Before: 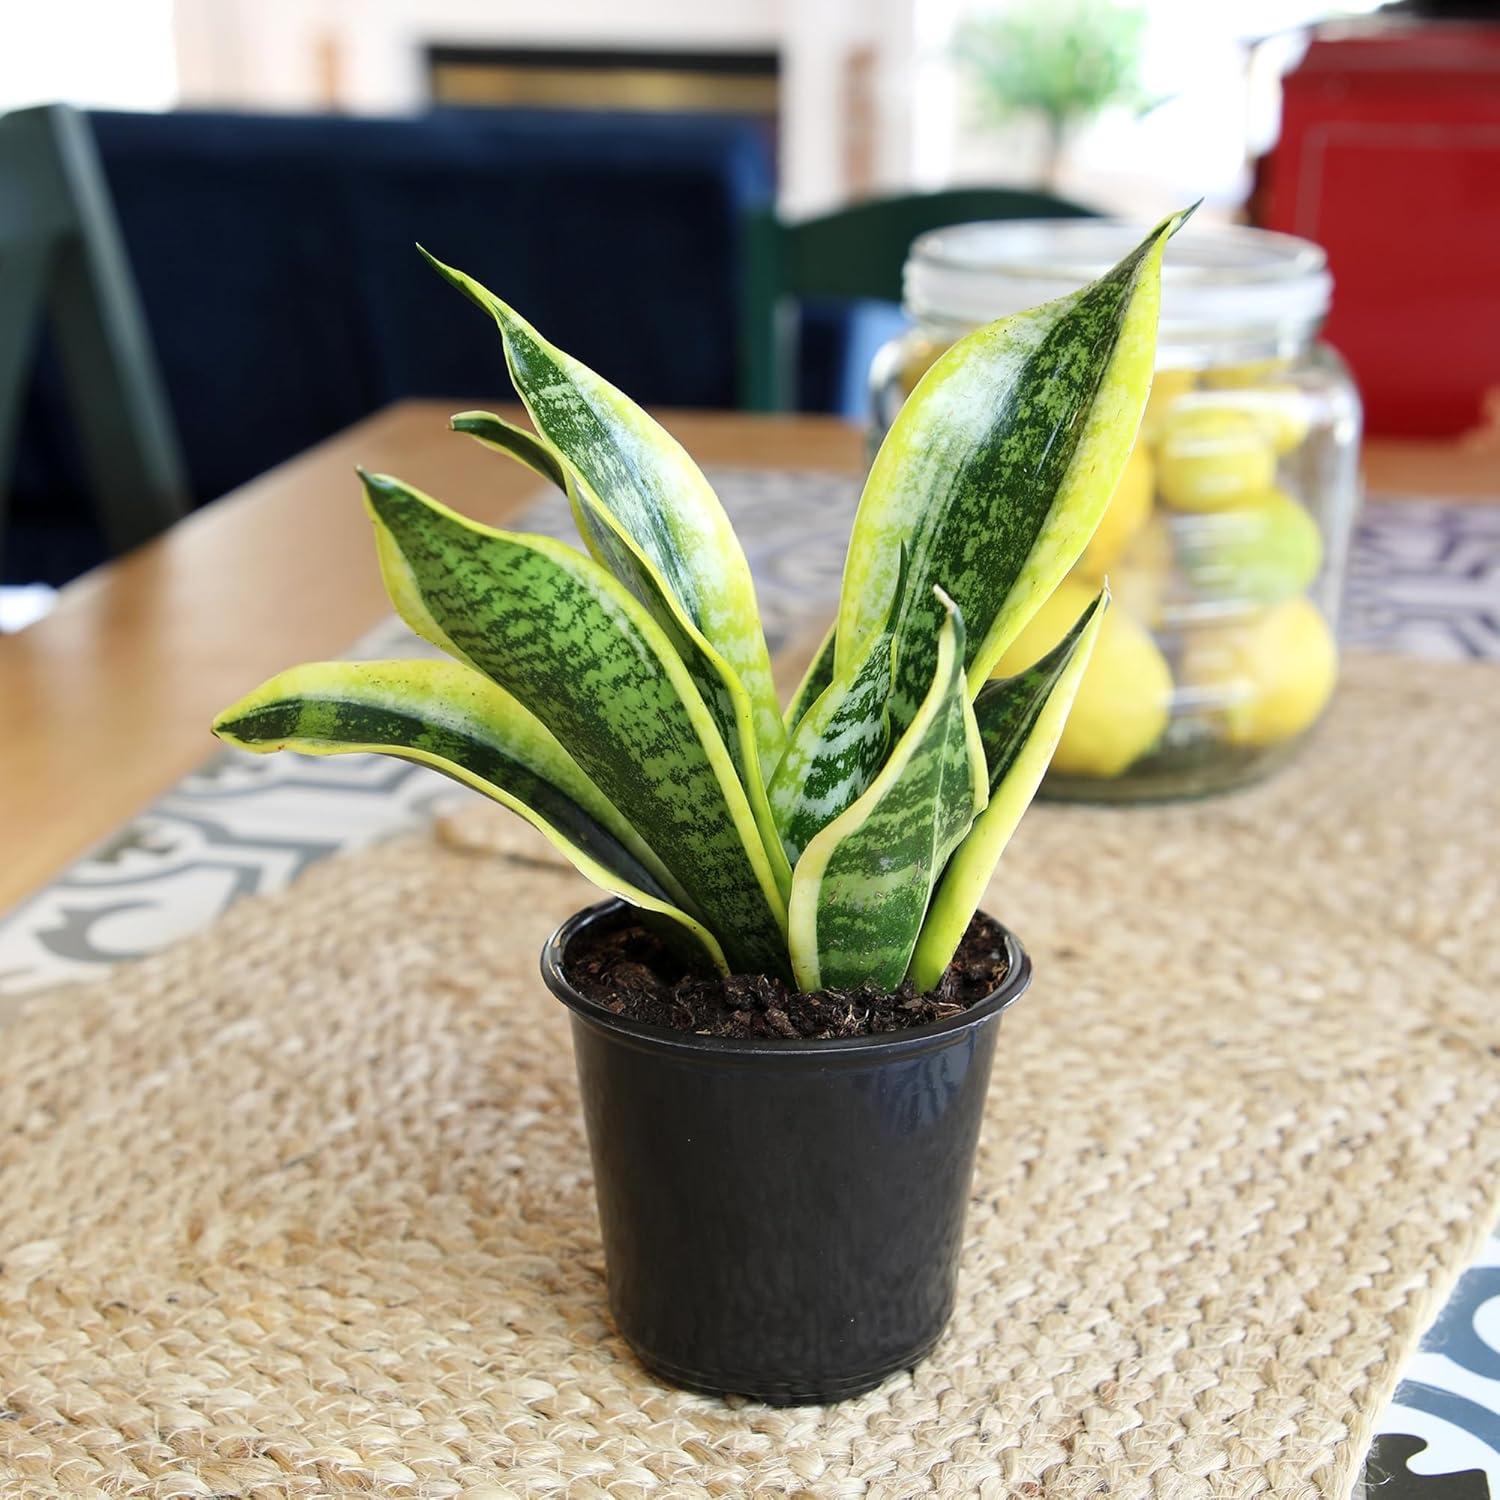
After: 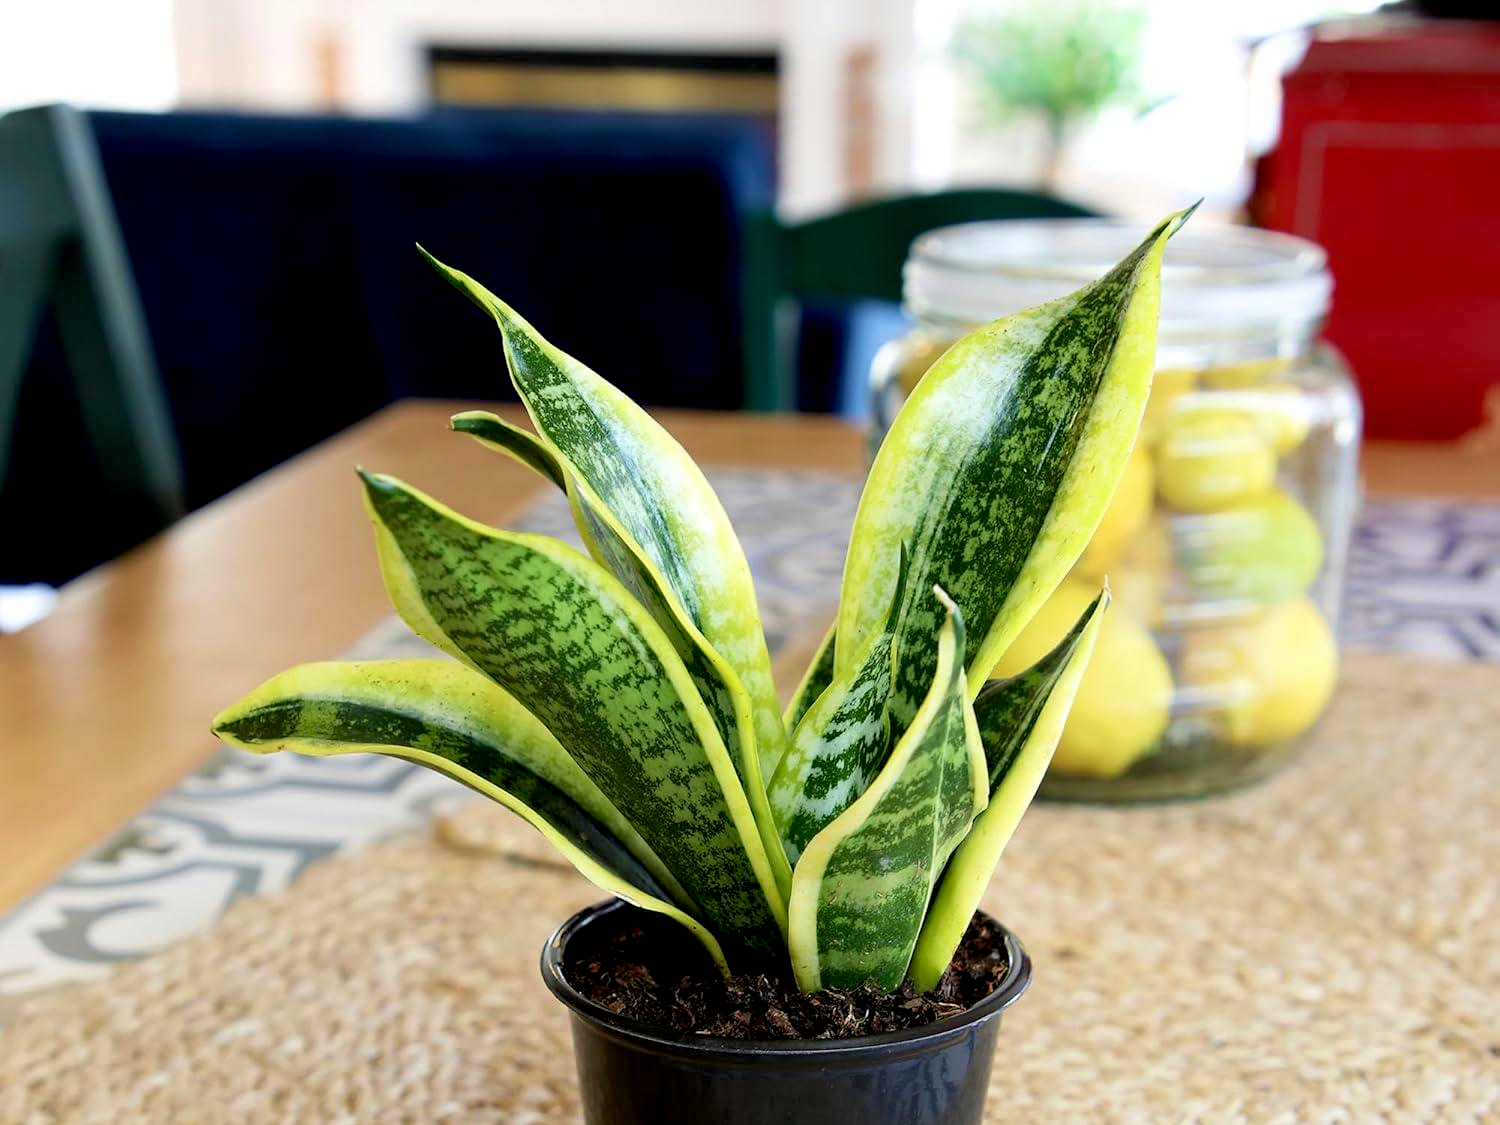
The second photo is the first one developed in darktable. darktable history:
exposure: black level correction 0.012, compensate highlight preservation false
velvia: on, module defaults
crop: bottom 24.988%
